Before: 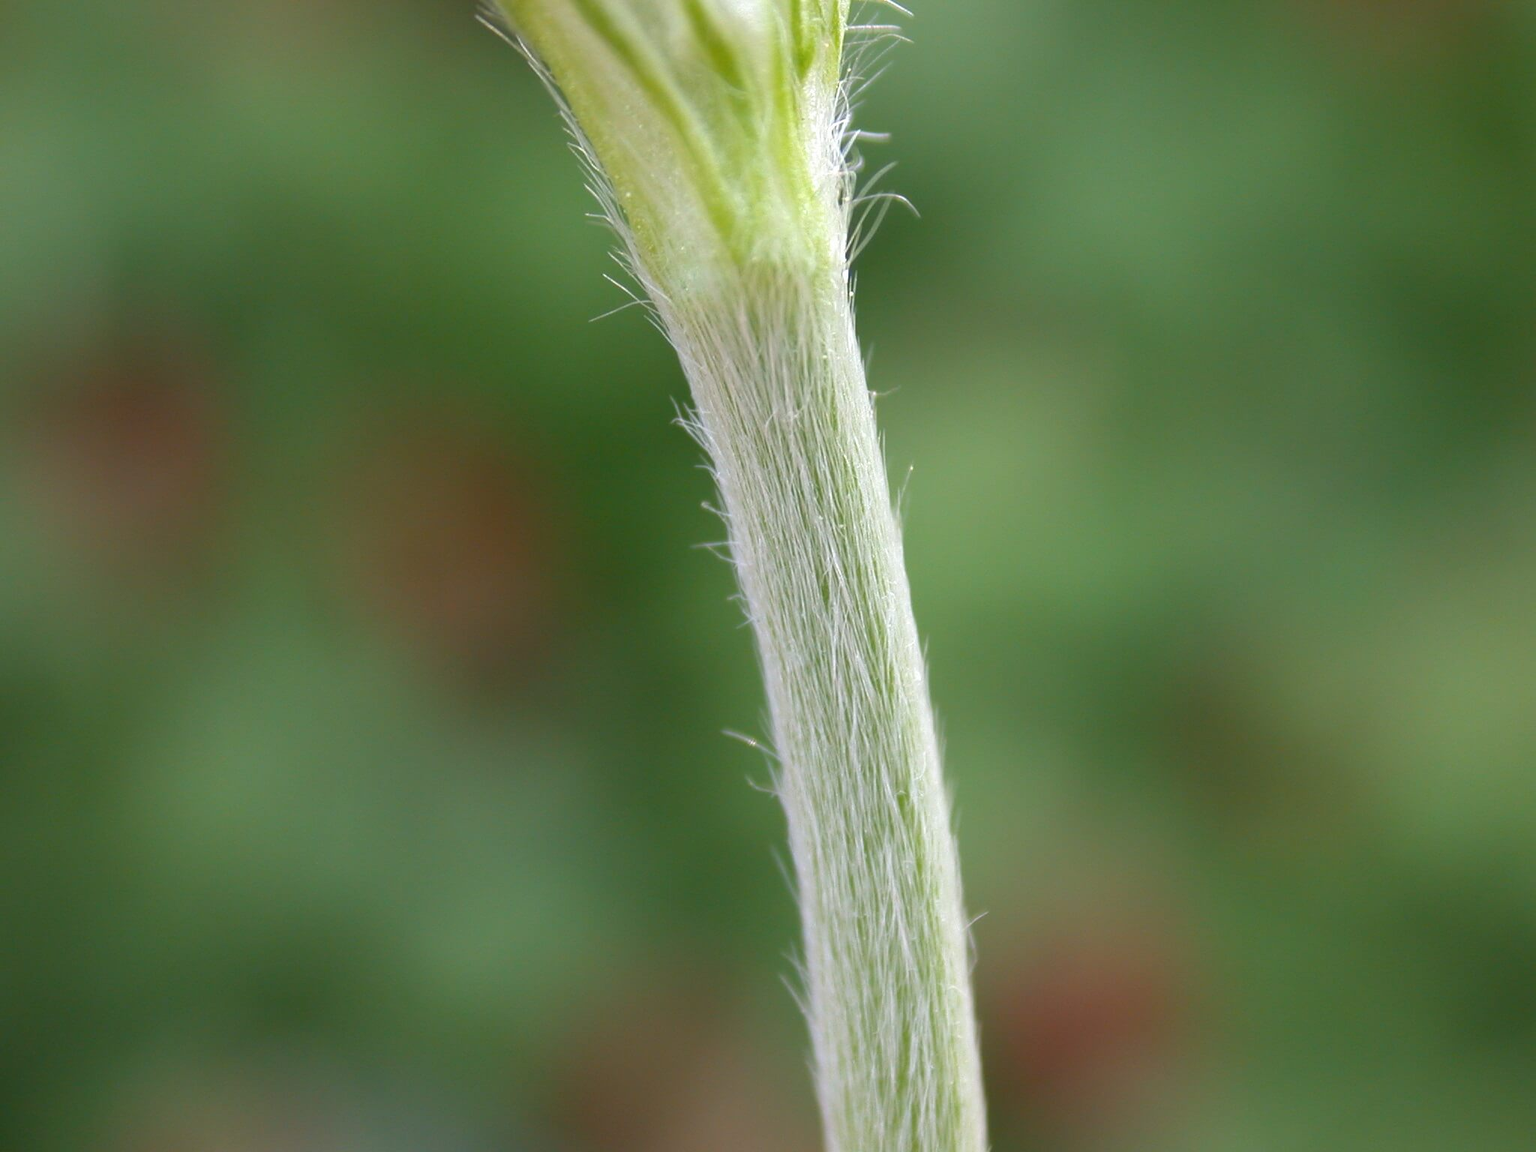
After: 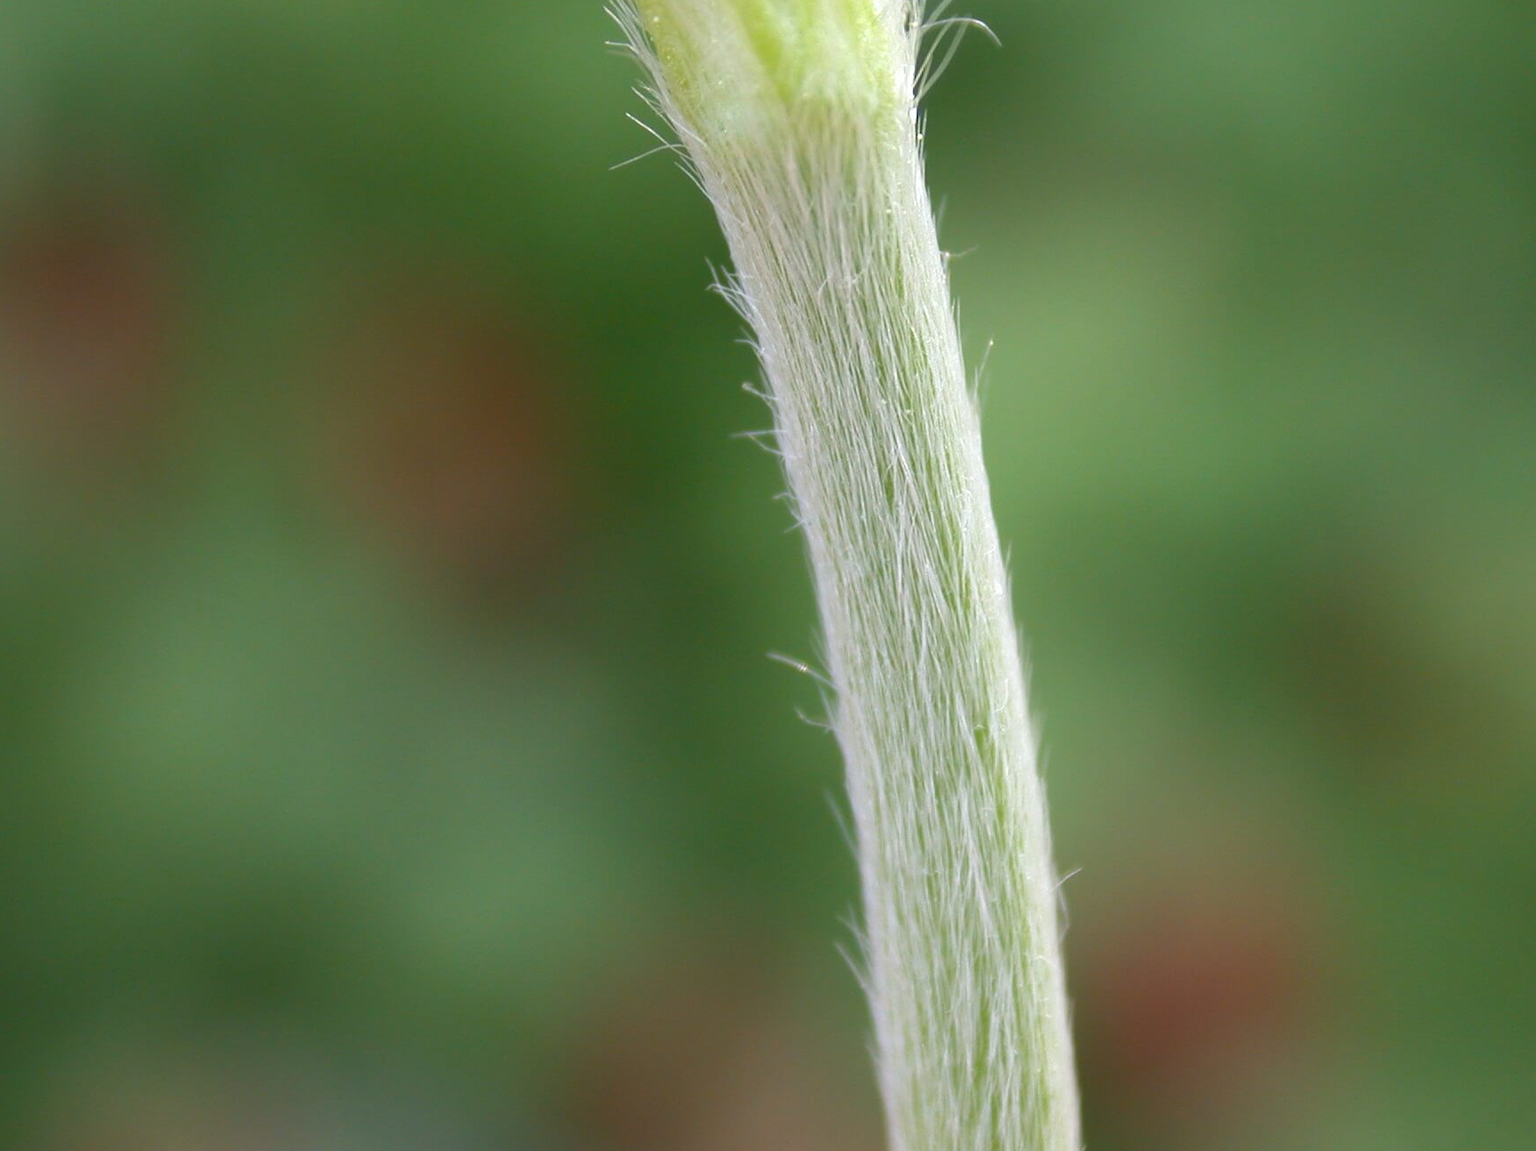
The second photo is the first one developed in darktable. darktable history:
shadows and highlights: shadows -24.28, highlights 49.77, soften with gaussian
crop and rotate: left 4.842%, top 15.51%, right 10.668%
